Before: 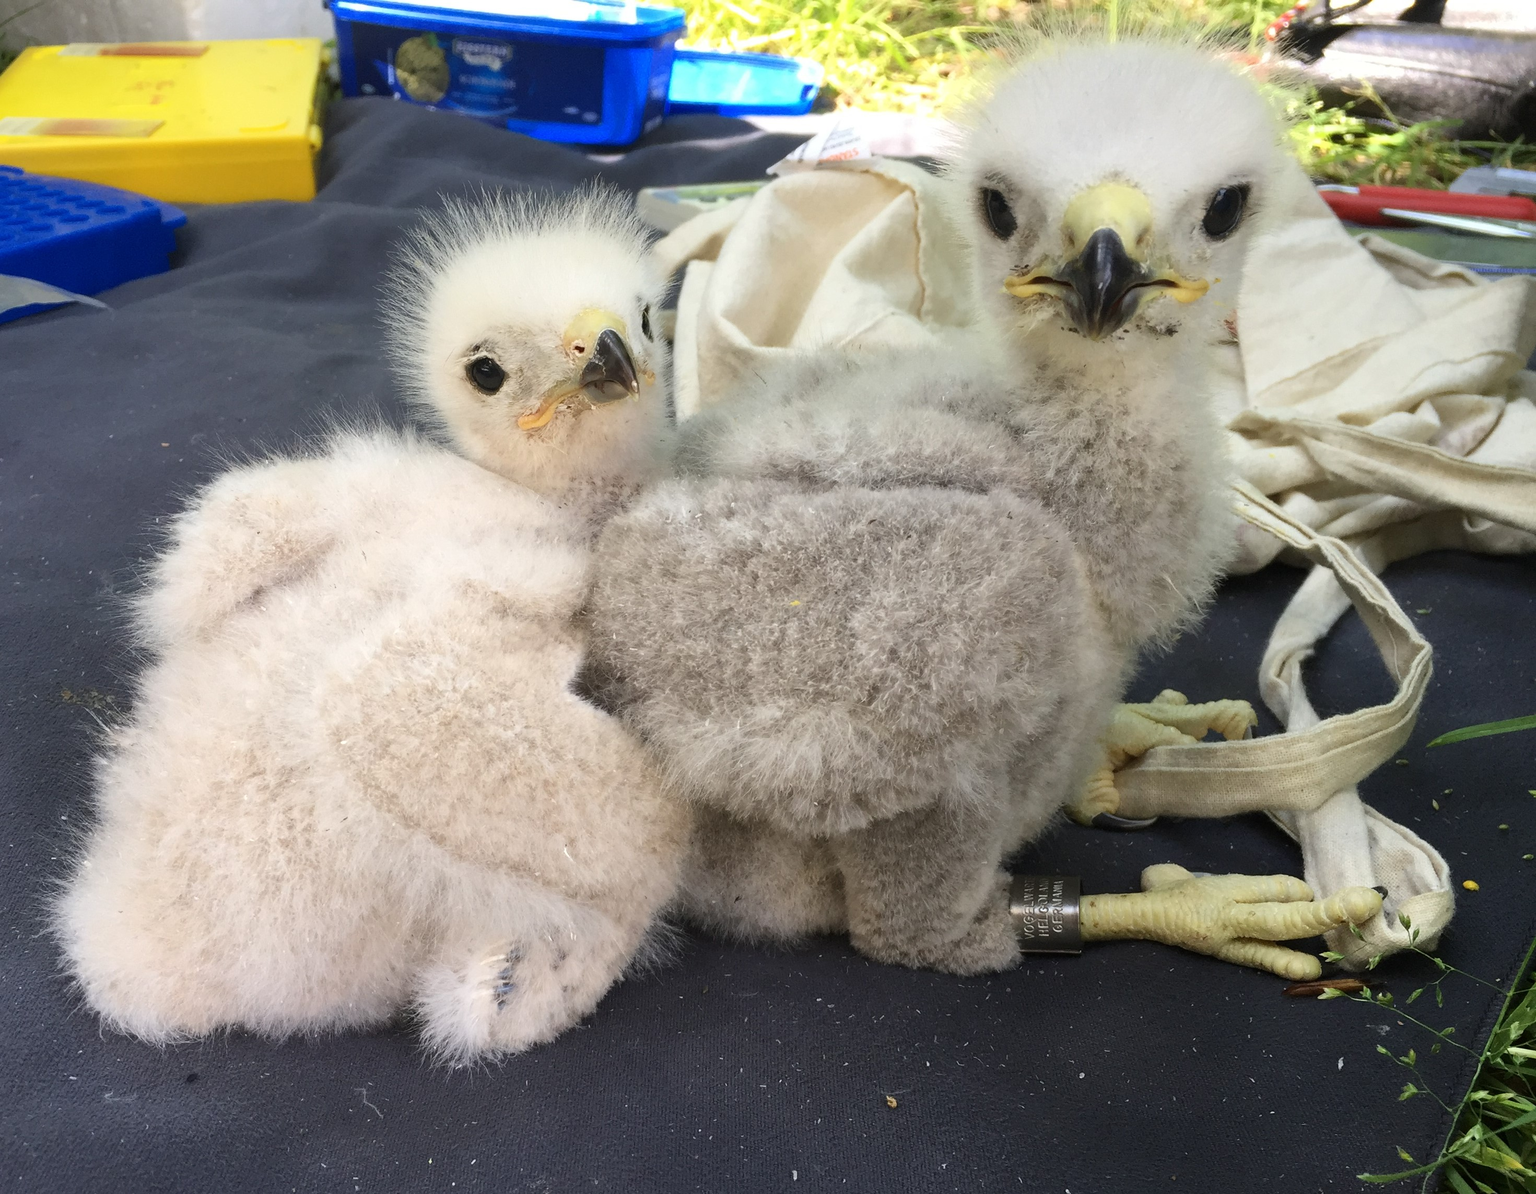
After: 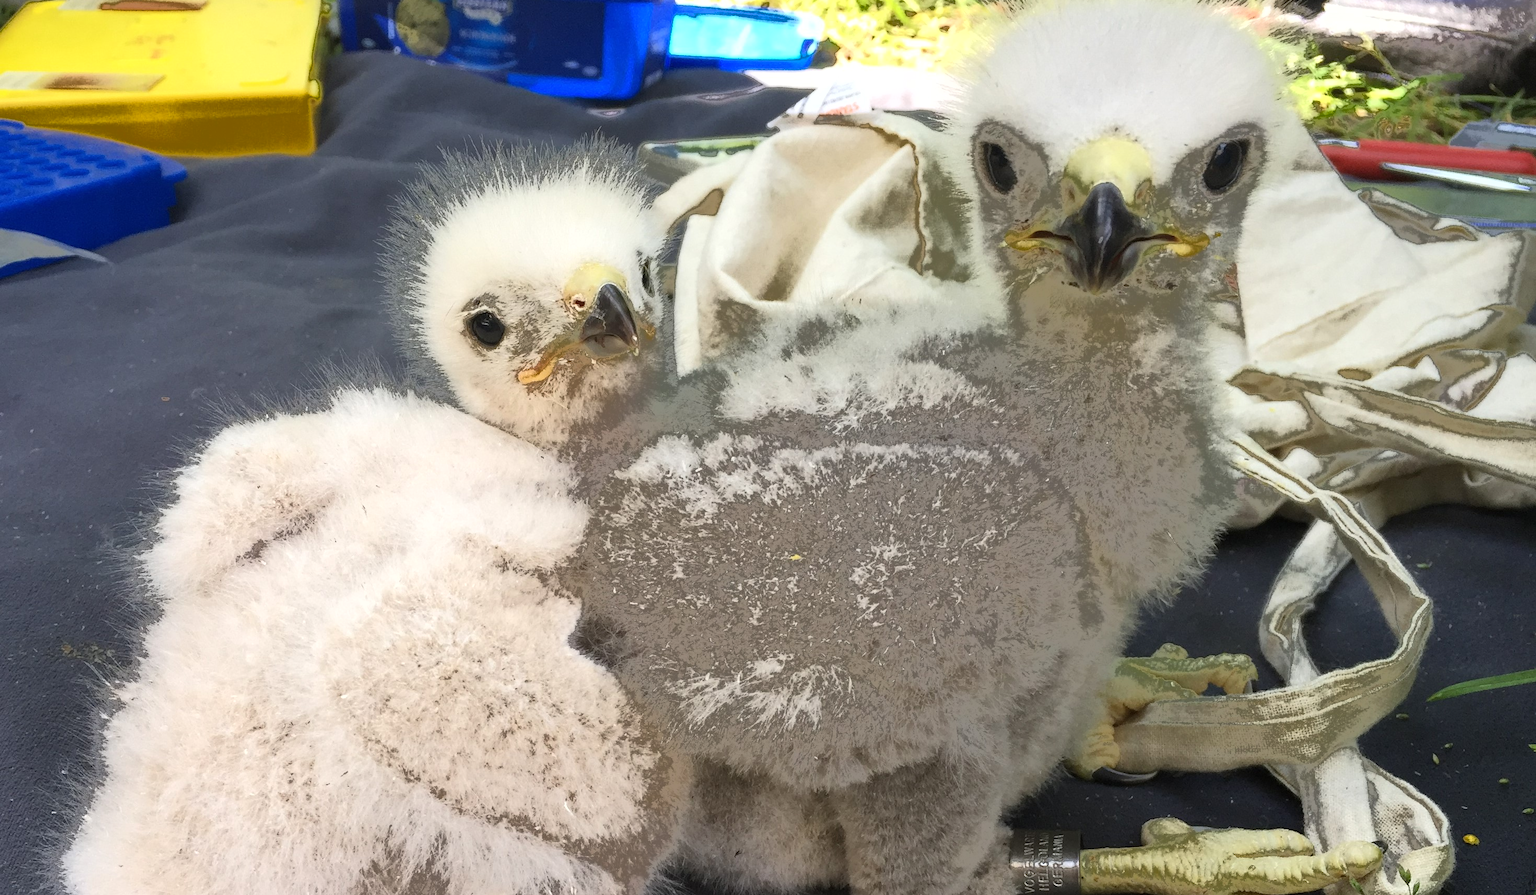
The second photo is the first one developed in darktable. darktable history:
crop: top 3.857%, bottom 21.132%
fill light: exposure -0.73 EV, center 0.69, width 2.2
exposure: exposure 0.131 EV, compensate highlight preservation false
